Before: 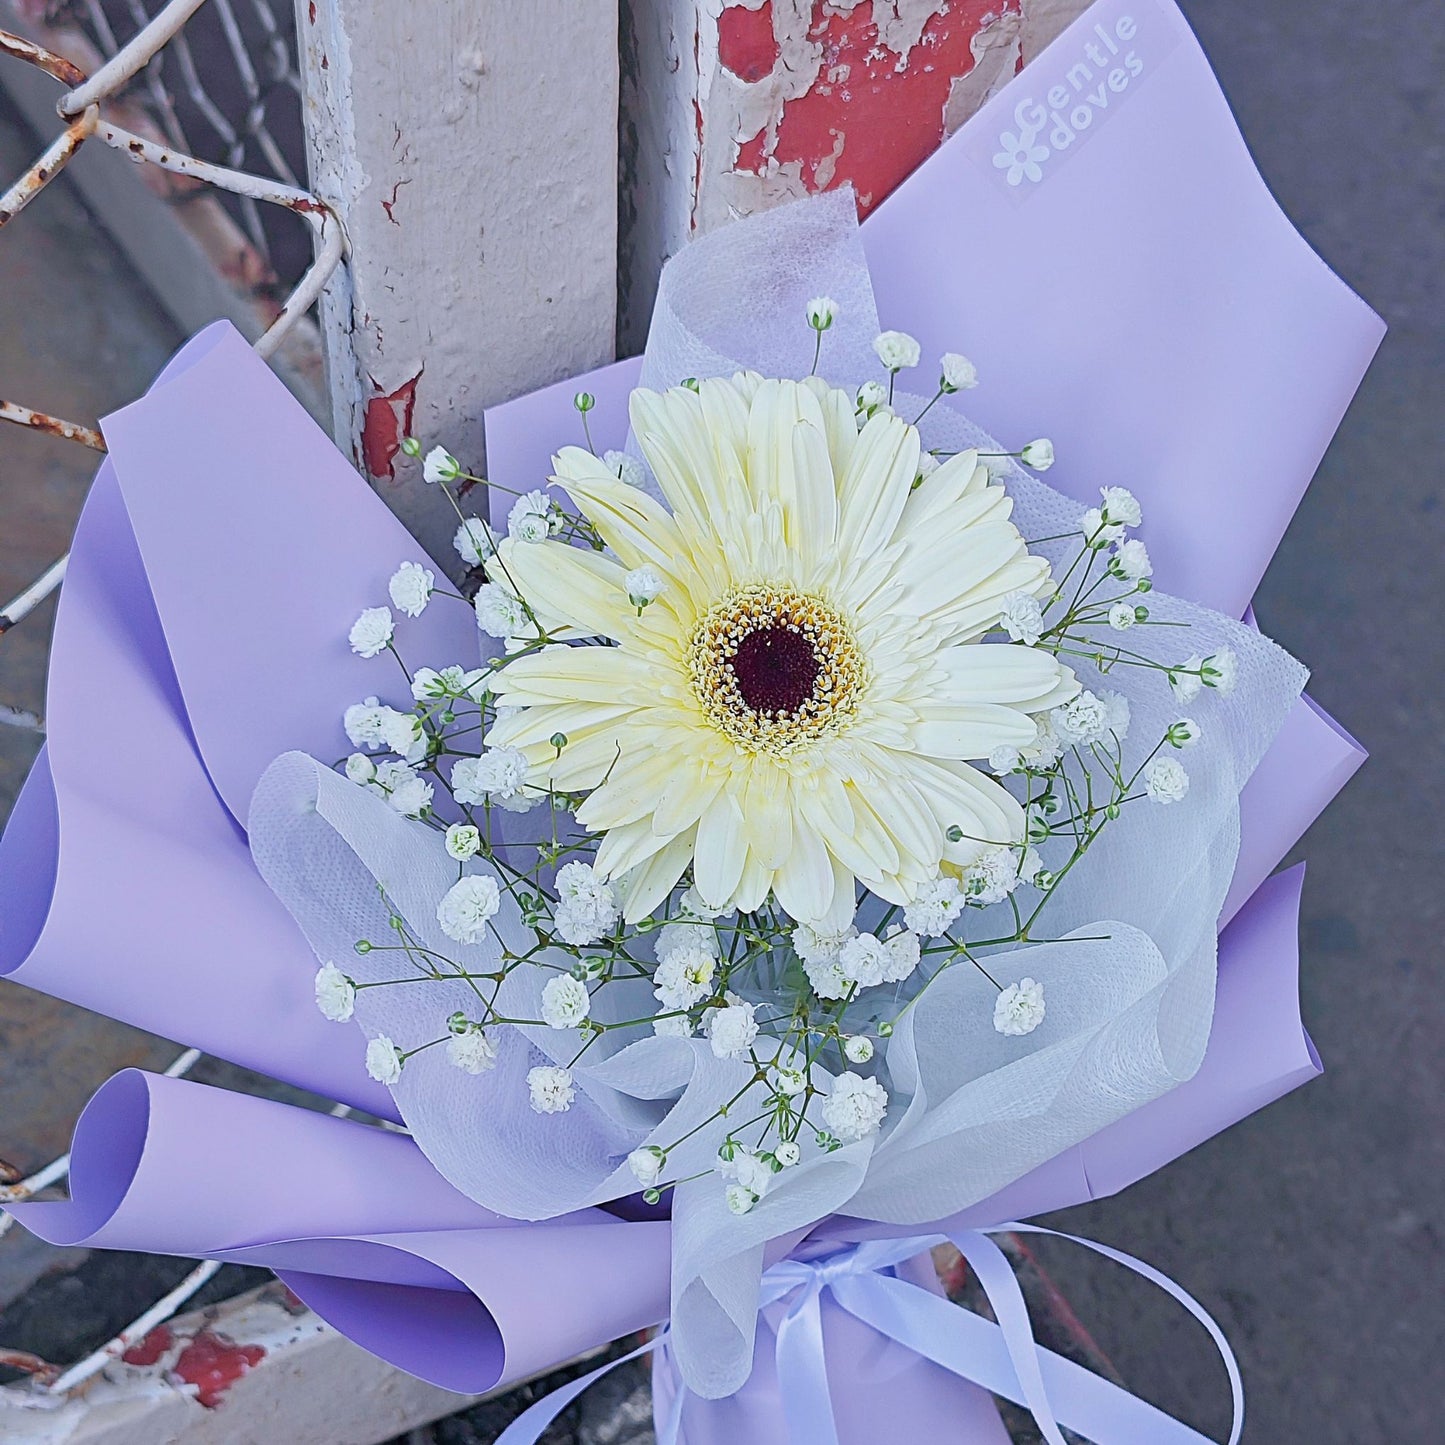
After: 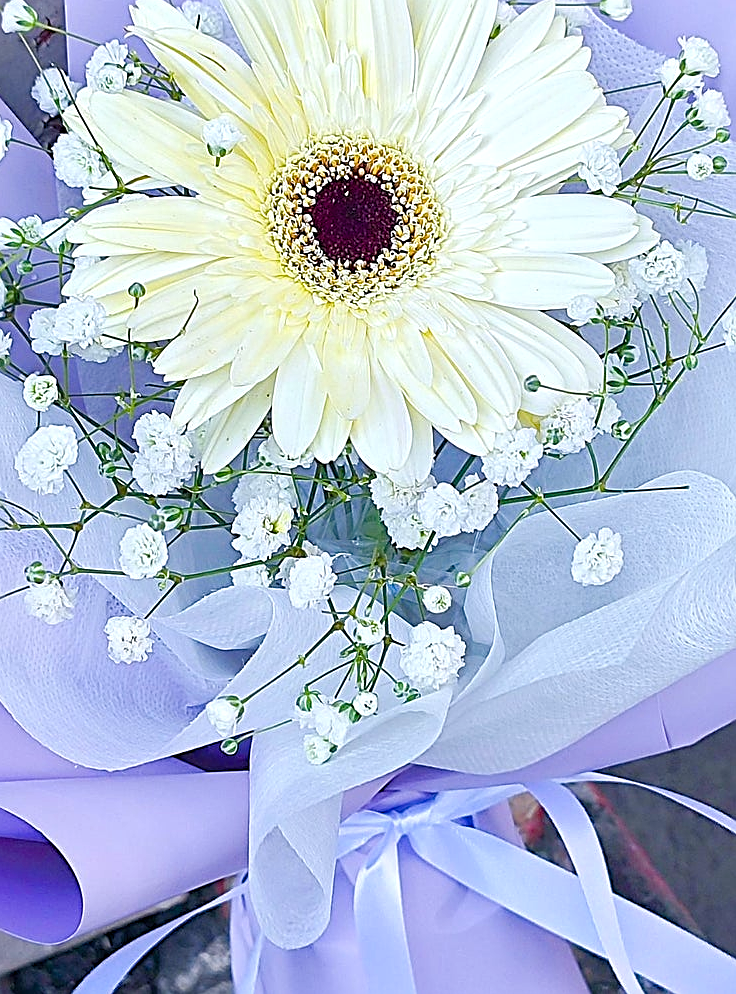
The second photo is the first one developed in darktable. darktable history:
color balance rgb: perceptual saturation grading › global saturation 25%, perceptual saturation grading › highlights -50%, perceptual saturation grading › shadows 30%, perceptual brilliance grading › global brilliance 12%, global vibrance 20%
crop and rotate: left 29.237%, top 31.152%, right 19.807%
sharpen: on, module defaults
tone equalizer: on, module defaults
